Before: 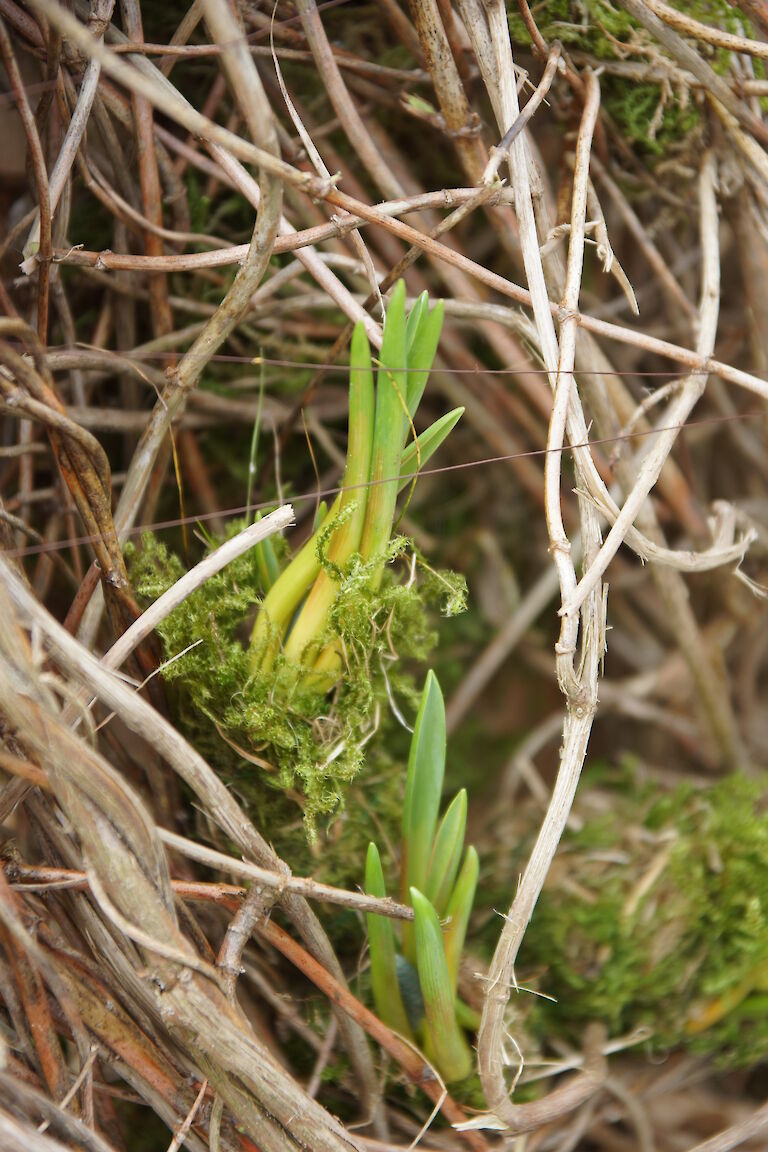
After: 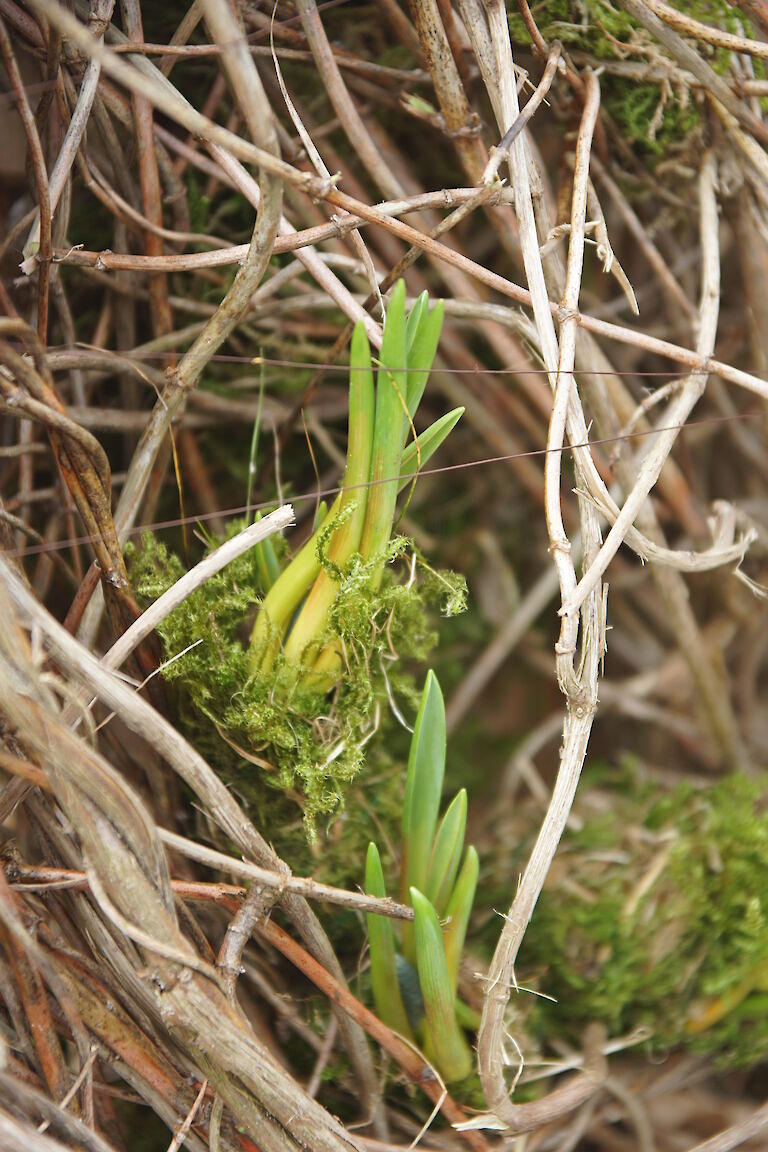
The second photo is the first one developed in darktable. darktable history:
exposure: black level correction -0.004, exposure 0.048 EV, compensate highlight preservation false
sharpen: amount 0.215
